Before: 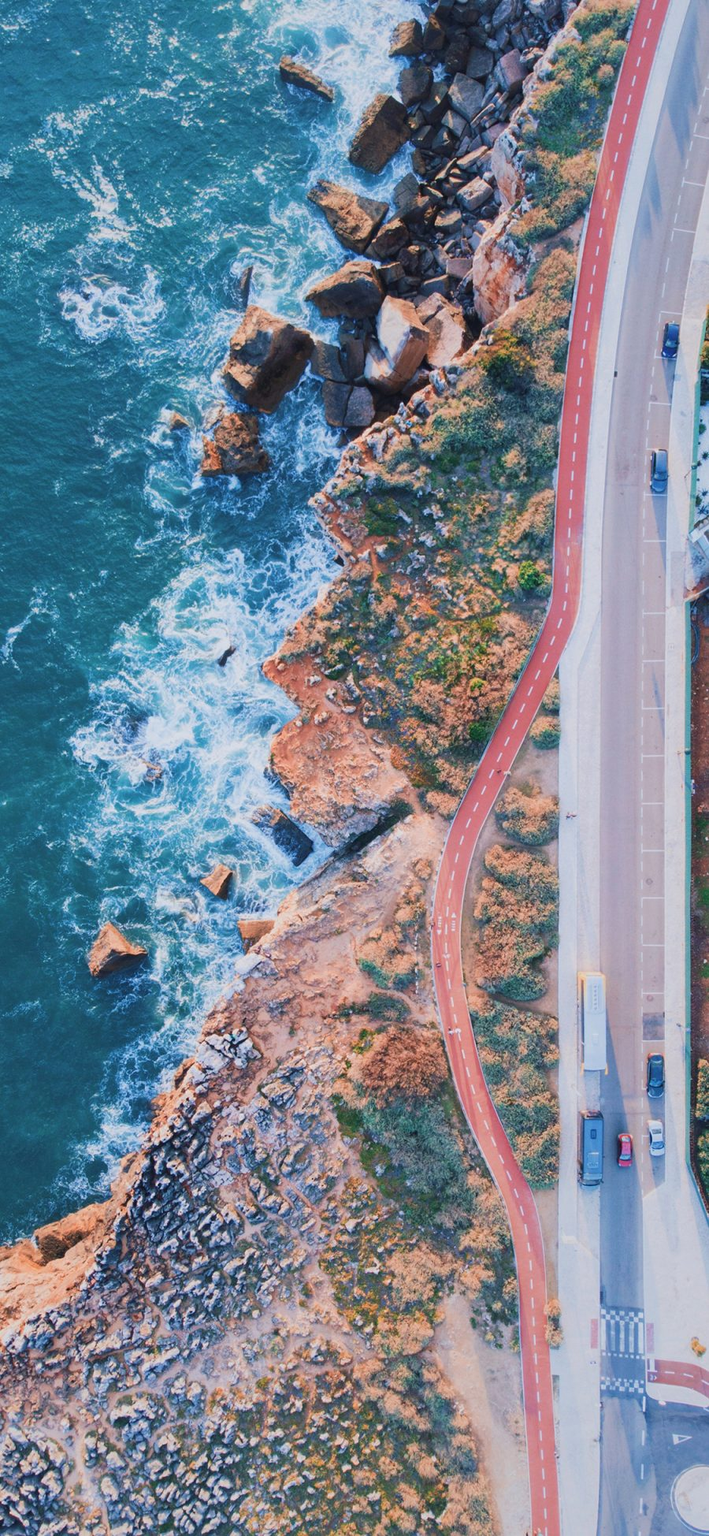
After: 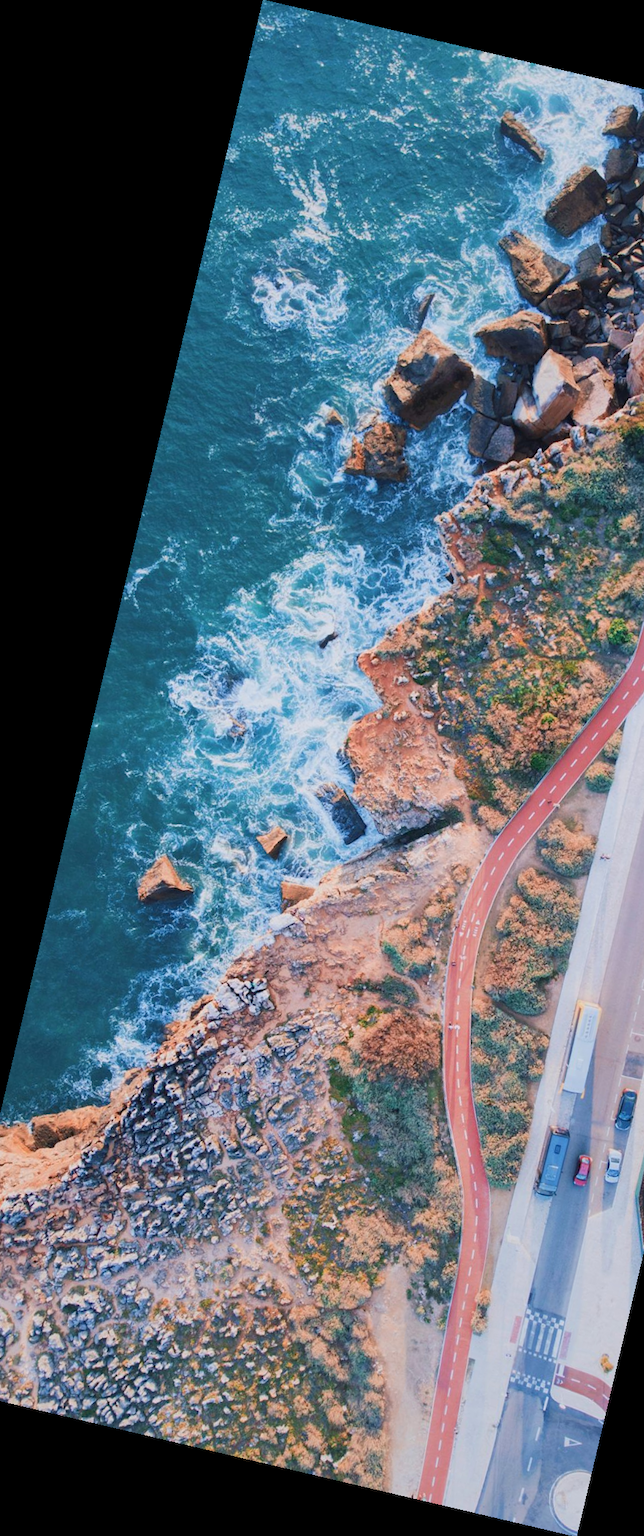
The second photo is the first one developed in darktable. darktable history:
rotate and perspective: rotation 13.27°, automatic cropping off
crop and rotate: left 6.617%, right 26.717%
white balance: emerald 1
